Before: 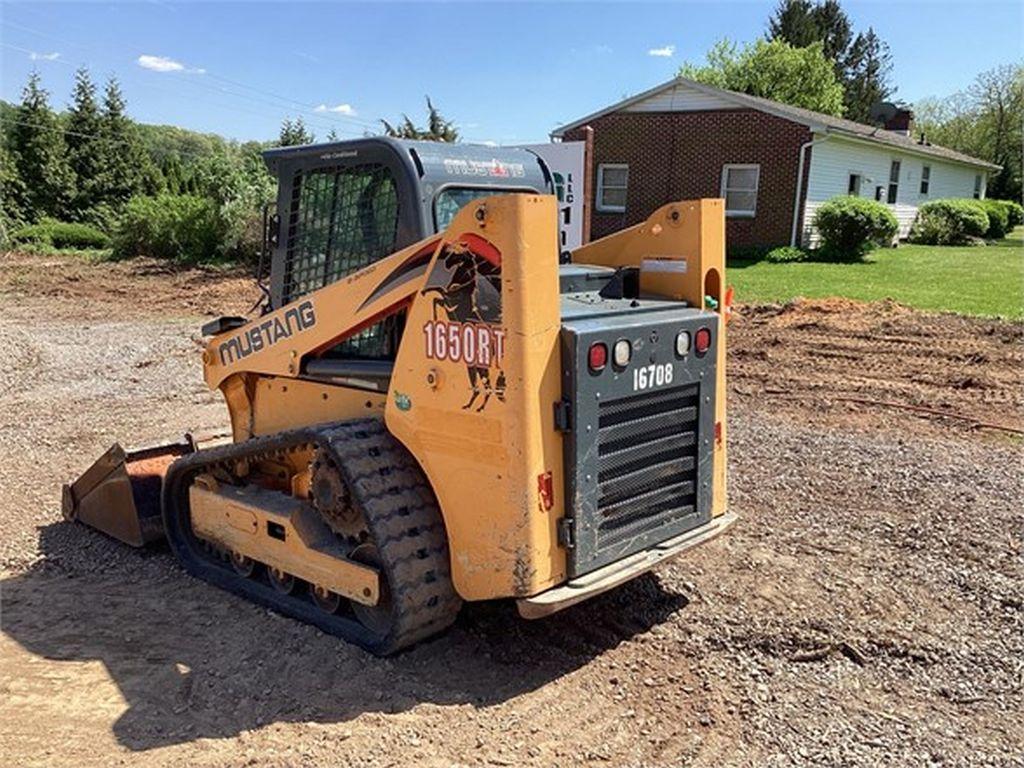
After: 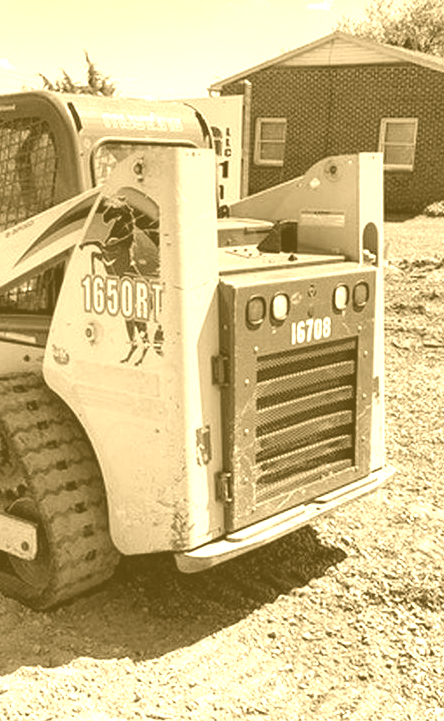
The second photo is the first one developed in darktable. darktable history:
crop: left 33.452%, top 6.025%, right 23.155%
colorize: hue 36°, source mix 100%
